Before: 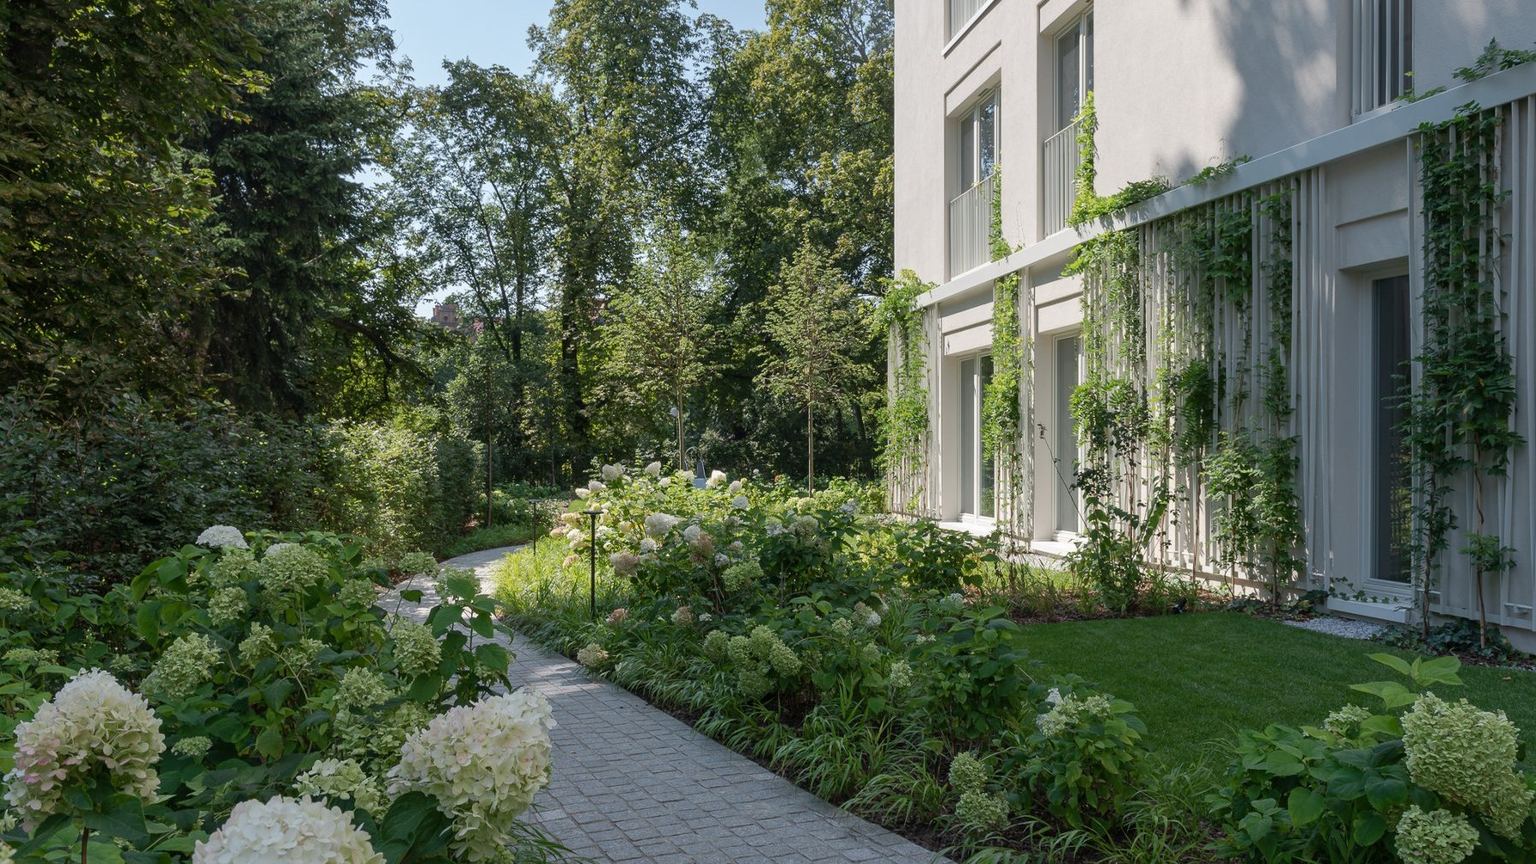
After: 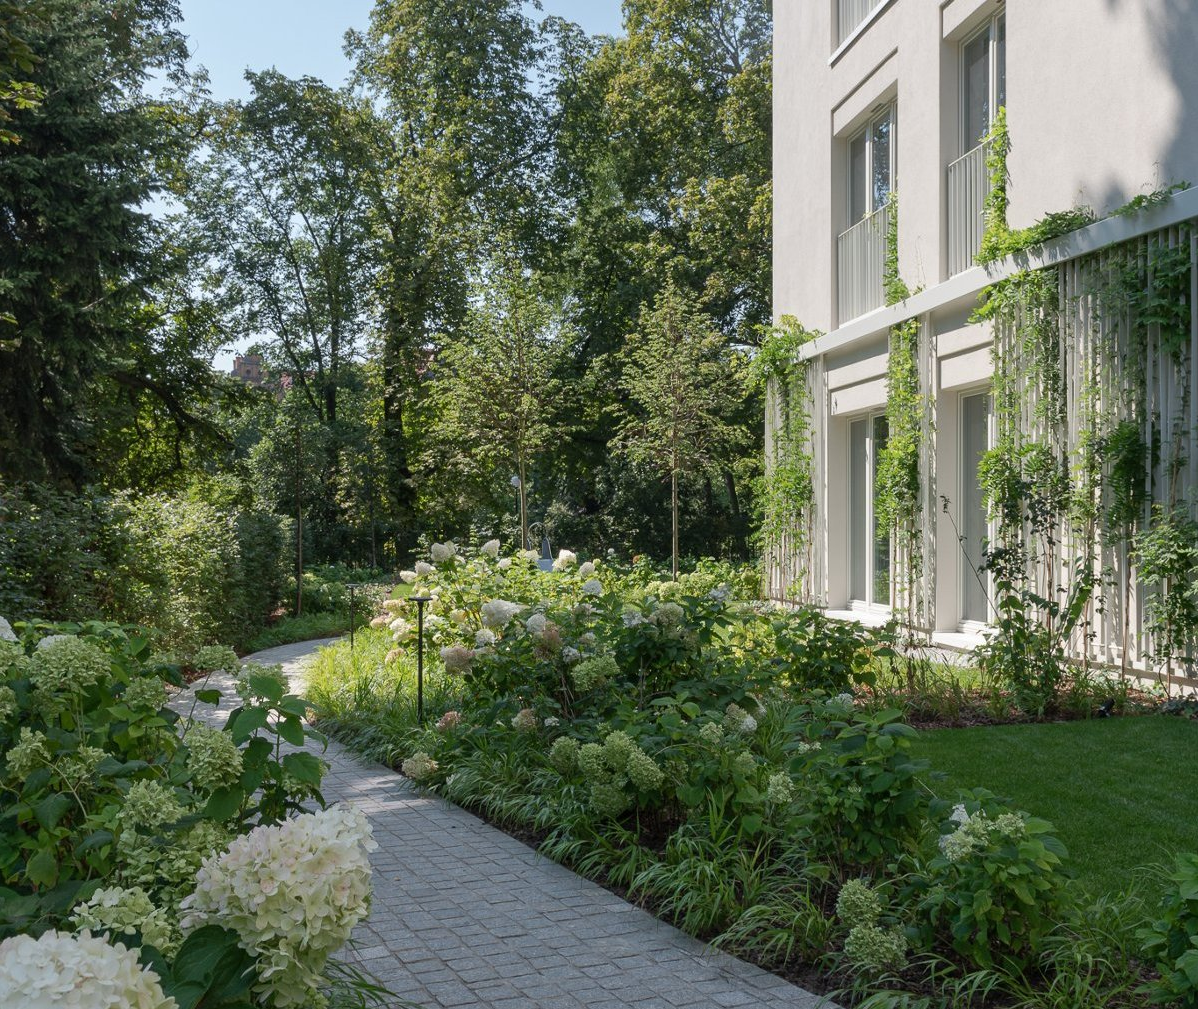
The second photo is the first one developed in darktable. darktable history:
crop and rotate: left 15.216%, right 18.058%
